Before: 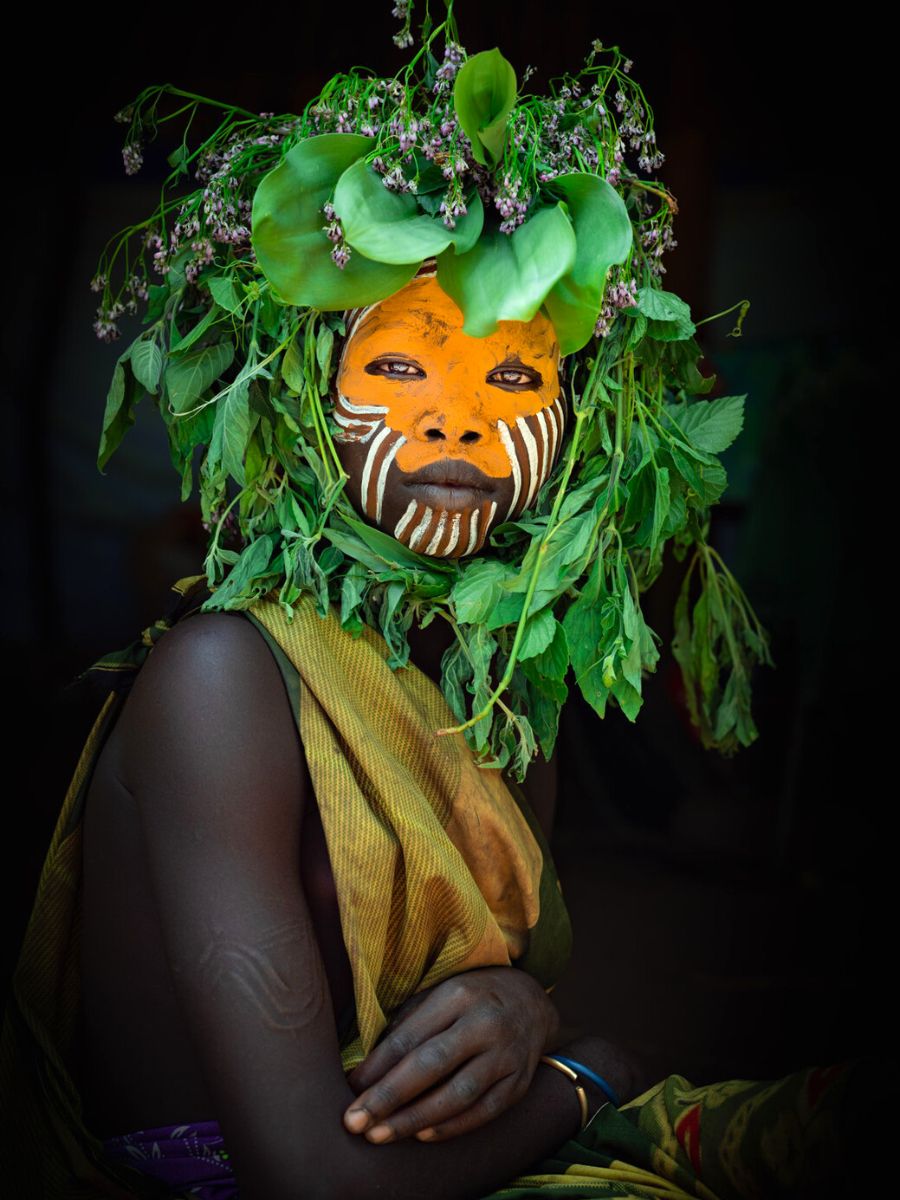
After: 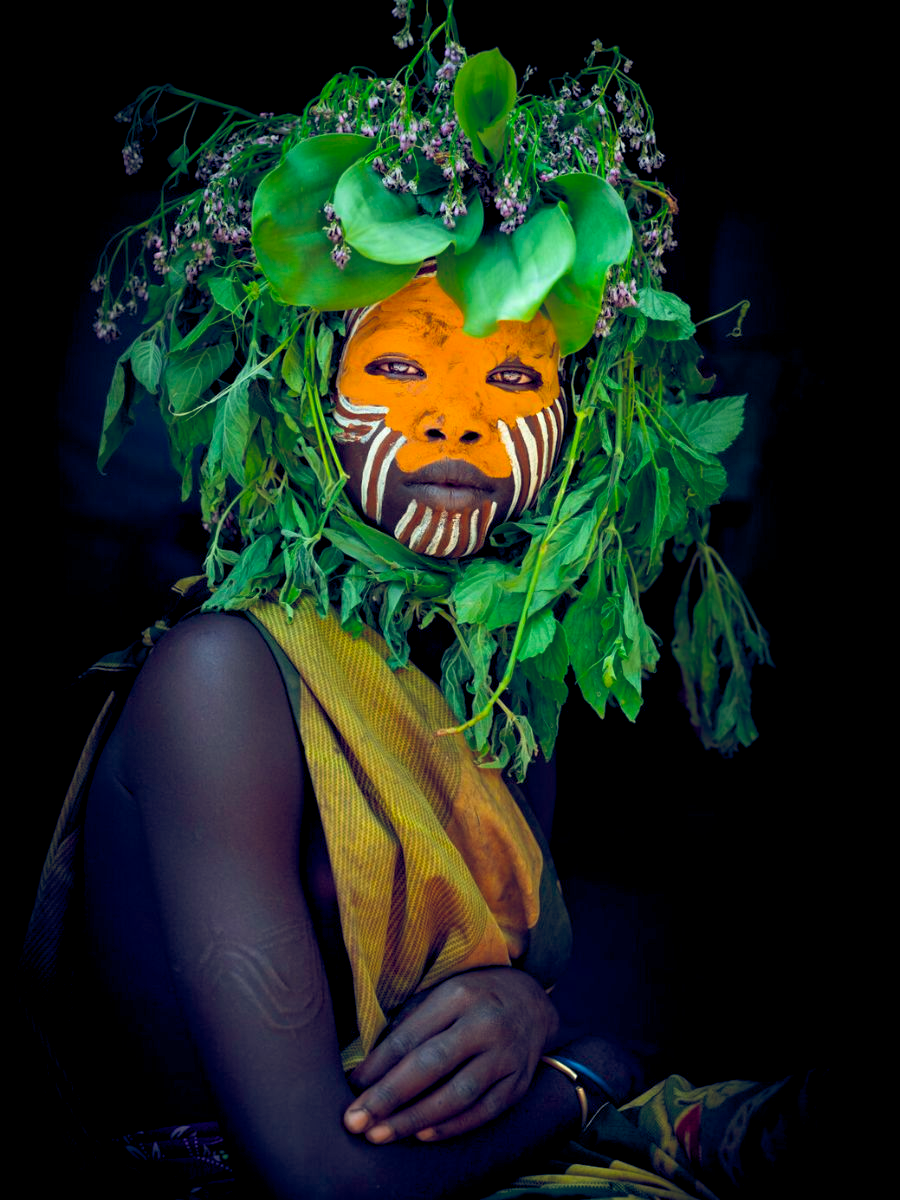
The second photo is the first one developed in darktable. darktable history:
exposure: exposure -0.029 EV, compensate highlight preservation false
color balance rgb: global offset › luminance -0.306%, global offset › chroma 0.311%, global offset › hue 262.68°, perceptual saturation grading › global saturation 31.182%
